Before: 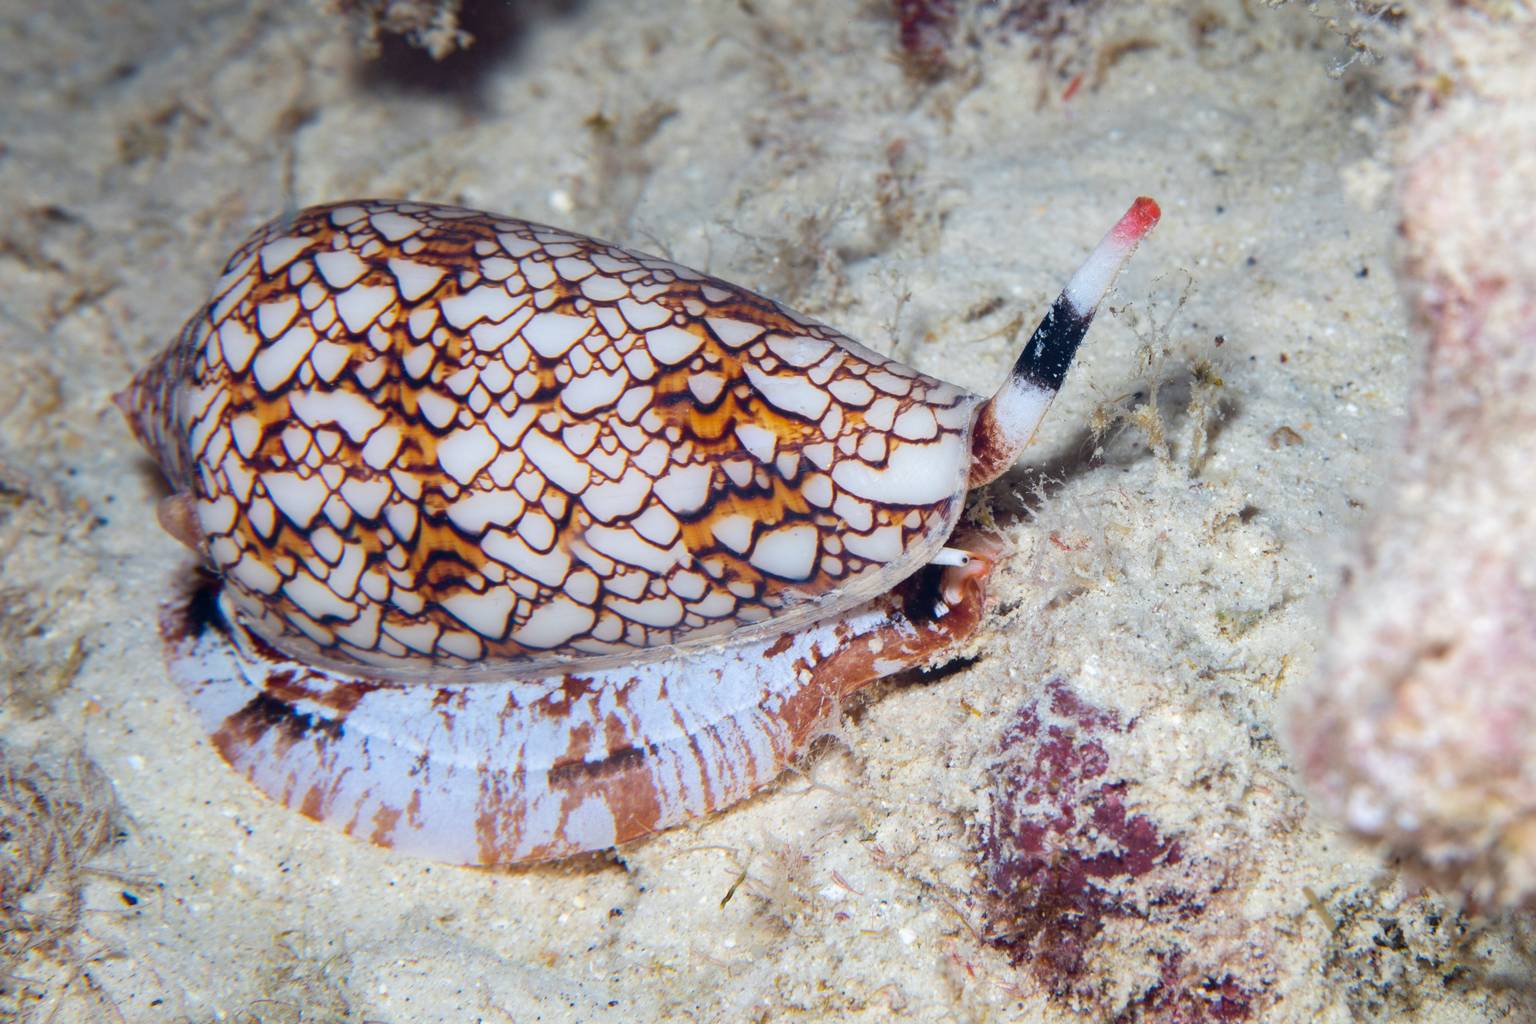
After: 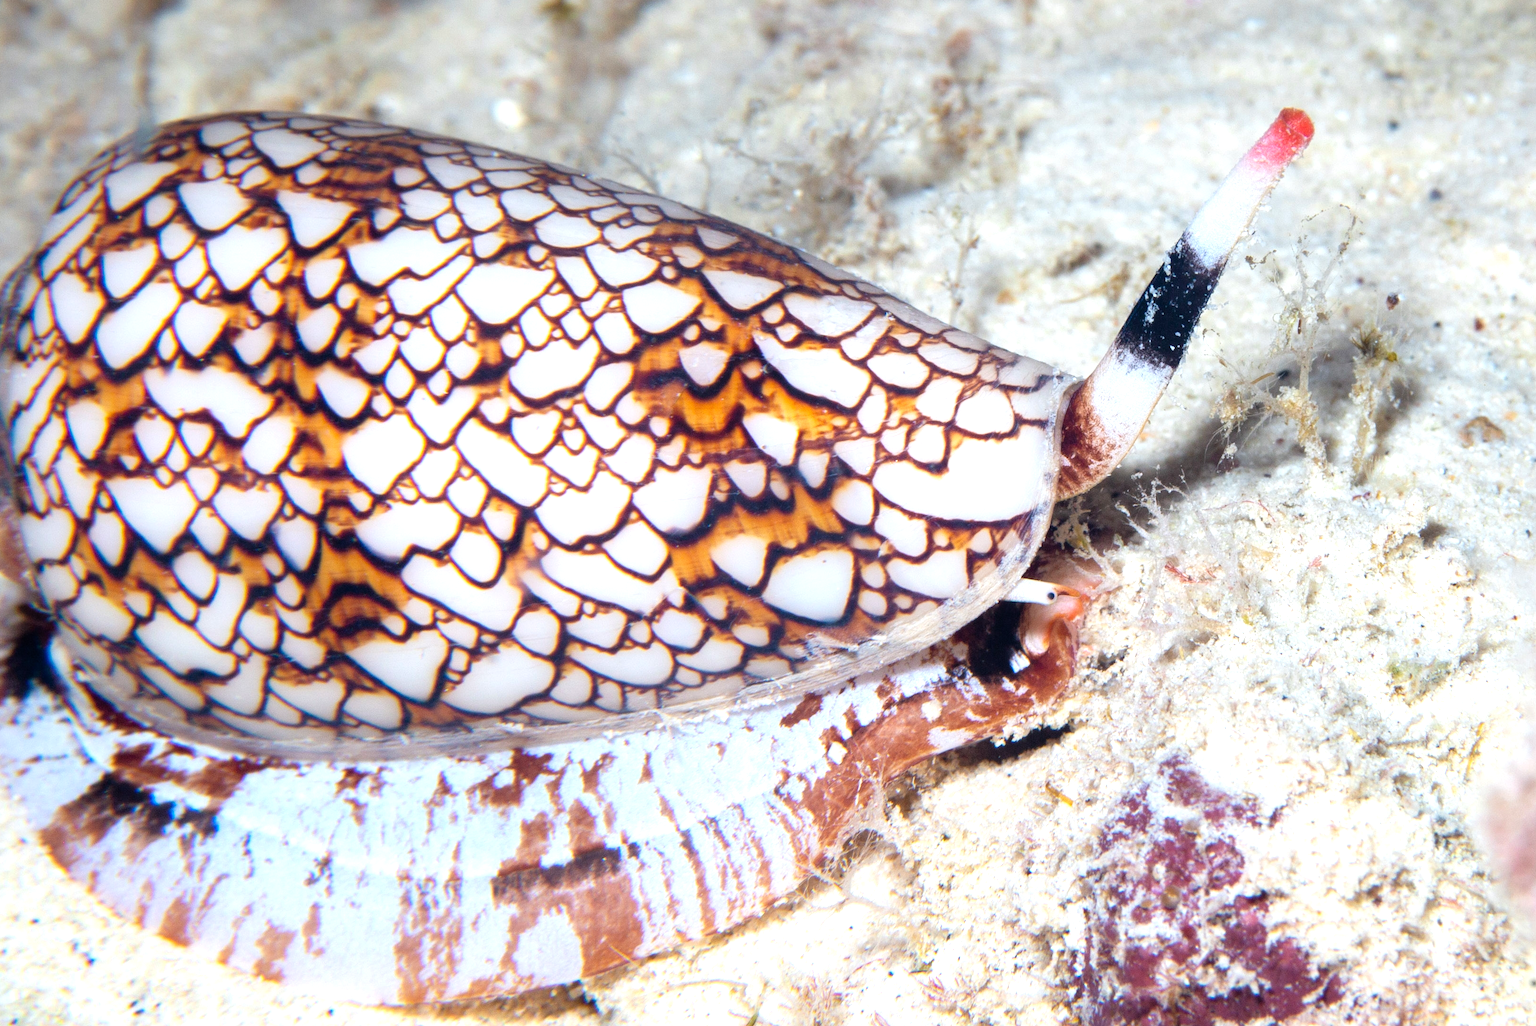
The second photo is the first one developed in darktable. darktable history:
crop and rotate: left 11.84%, top 11.417%, right 13.627%, bottom 13.893%
tone equalizer: -8 EV -0.729 EV, -7 EV -0.667 EV, -6 EV -0.599 EV, -5 EV -0.373 EV, -3 EV 0.366 EV, -2 EV 0.6 EV, -1 EV 0.677 EV, +0 EV 0.757 EV
